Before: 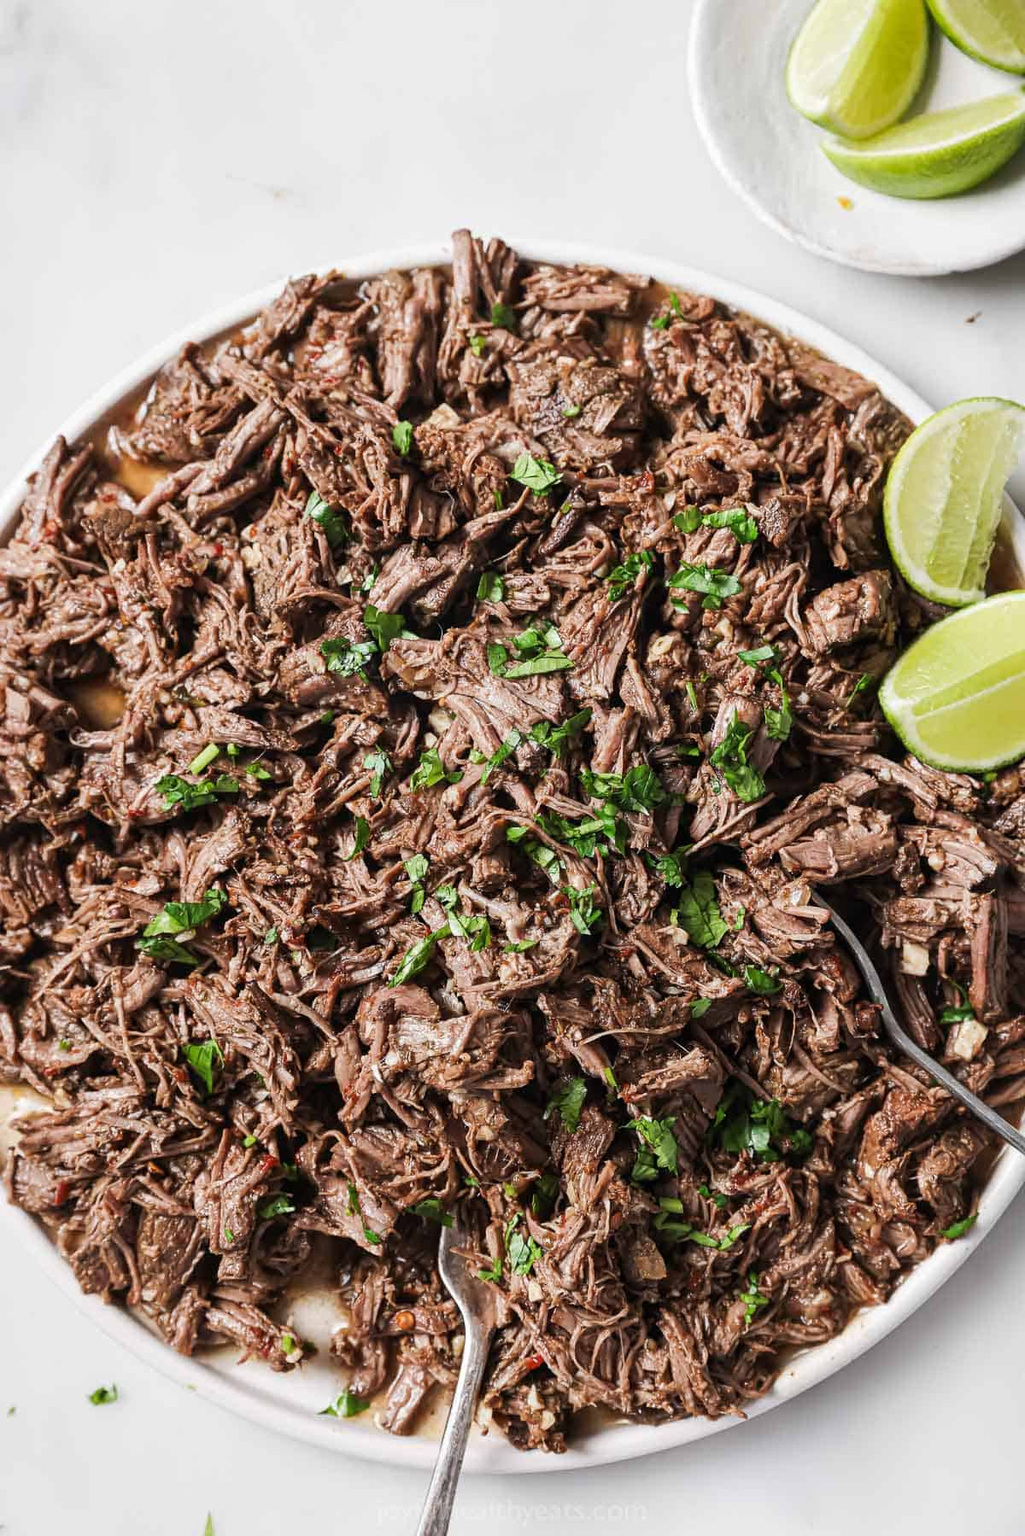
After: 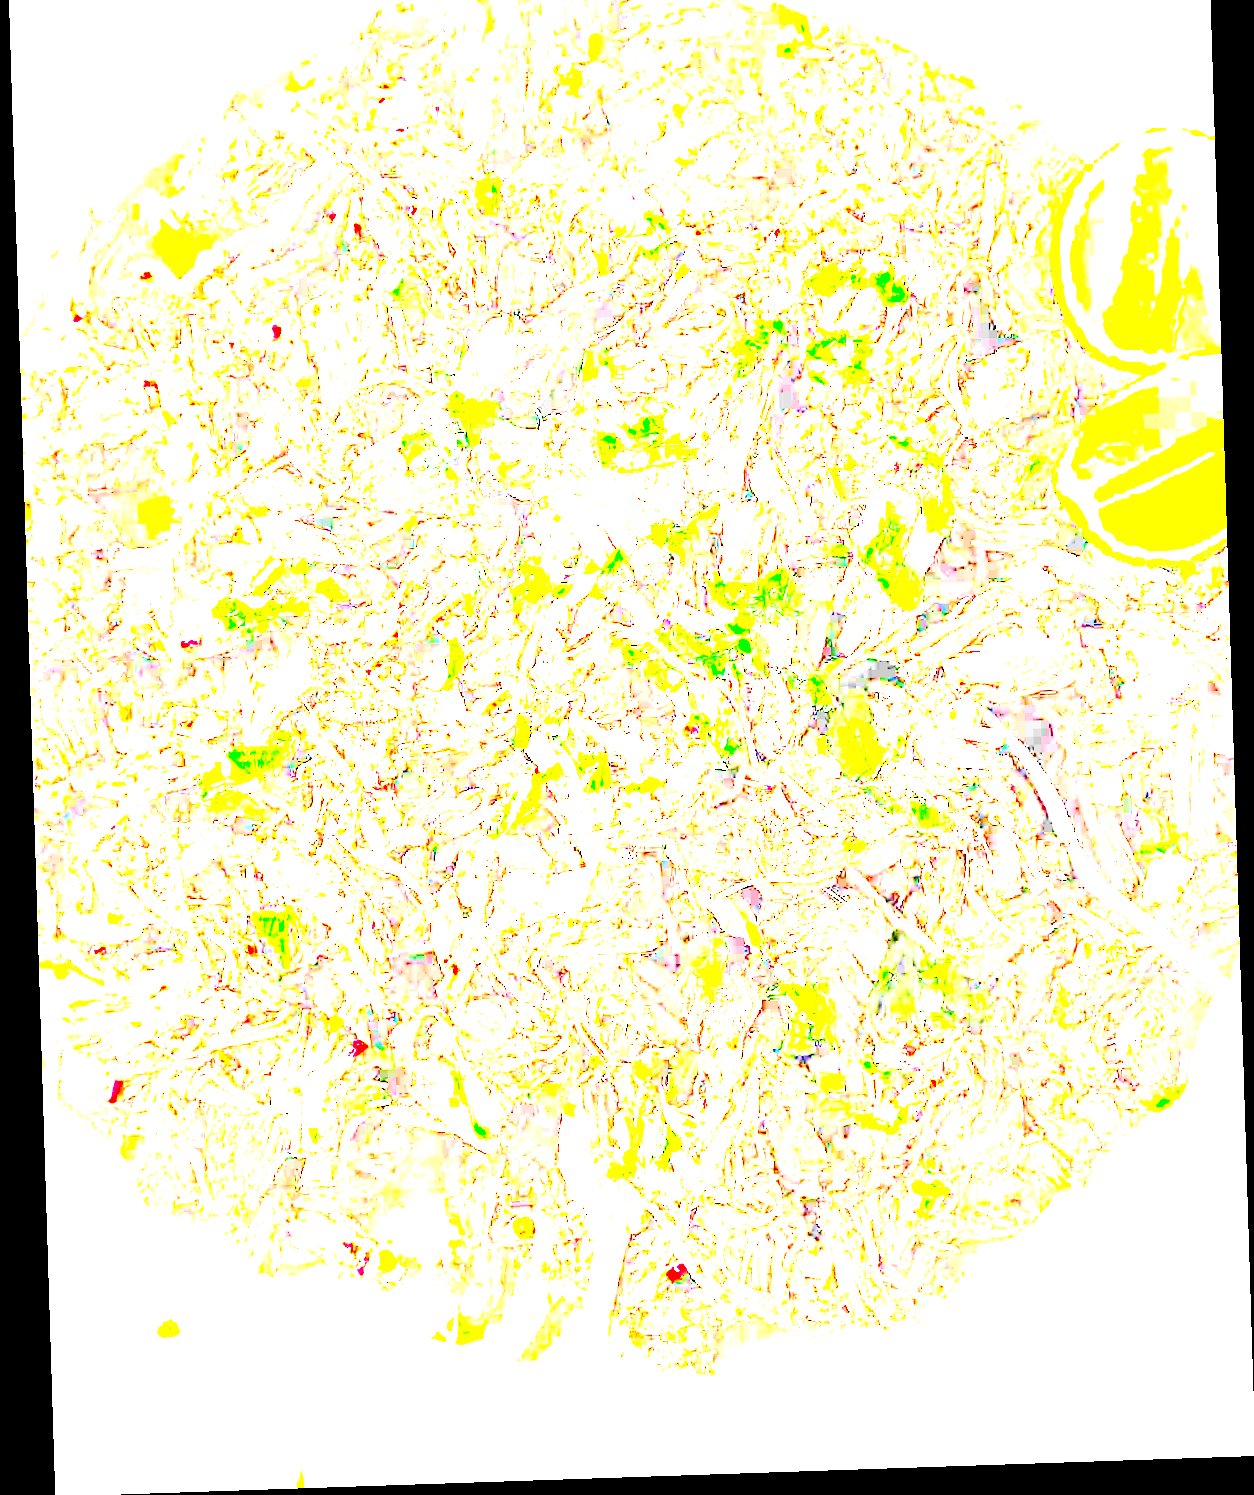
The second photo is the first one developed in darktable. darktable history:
tone equalizer: on, module defaults
contrast brightness saturation: contrast 0.28
exposure: exposure 8 EV, compensate highlight preservation false
crop and rotate: top 18.507%
rotate and perspective: rotation -1.77°, lens shift (horizontal) 0.004, automatic cropping off
